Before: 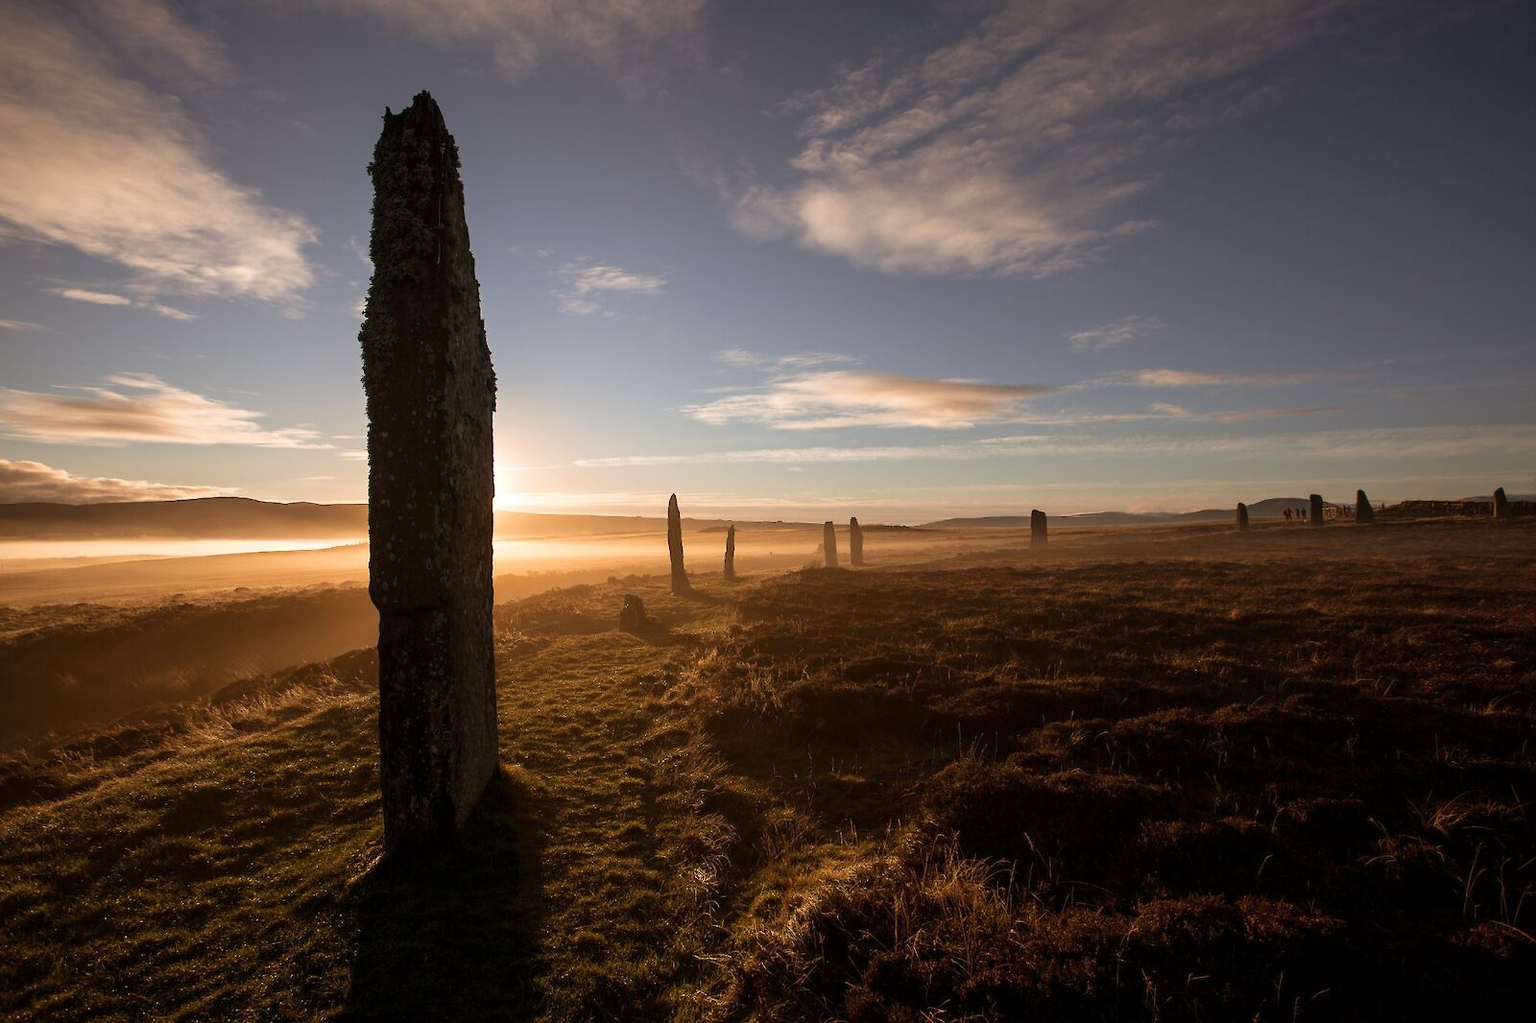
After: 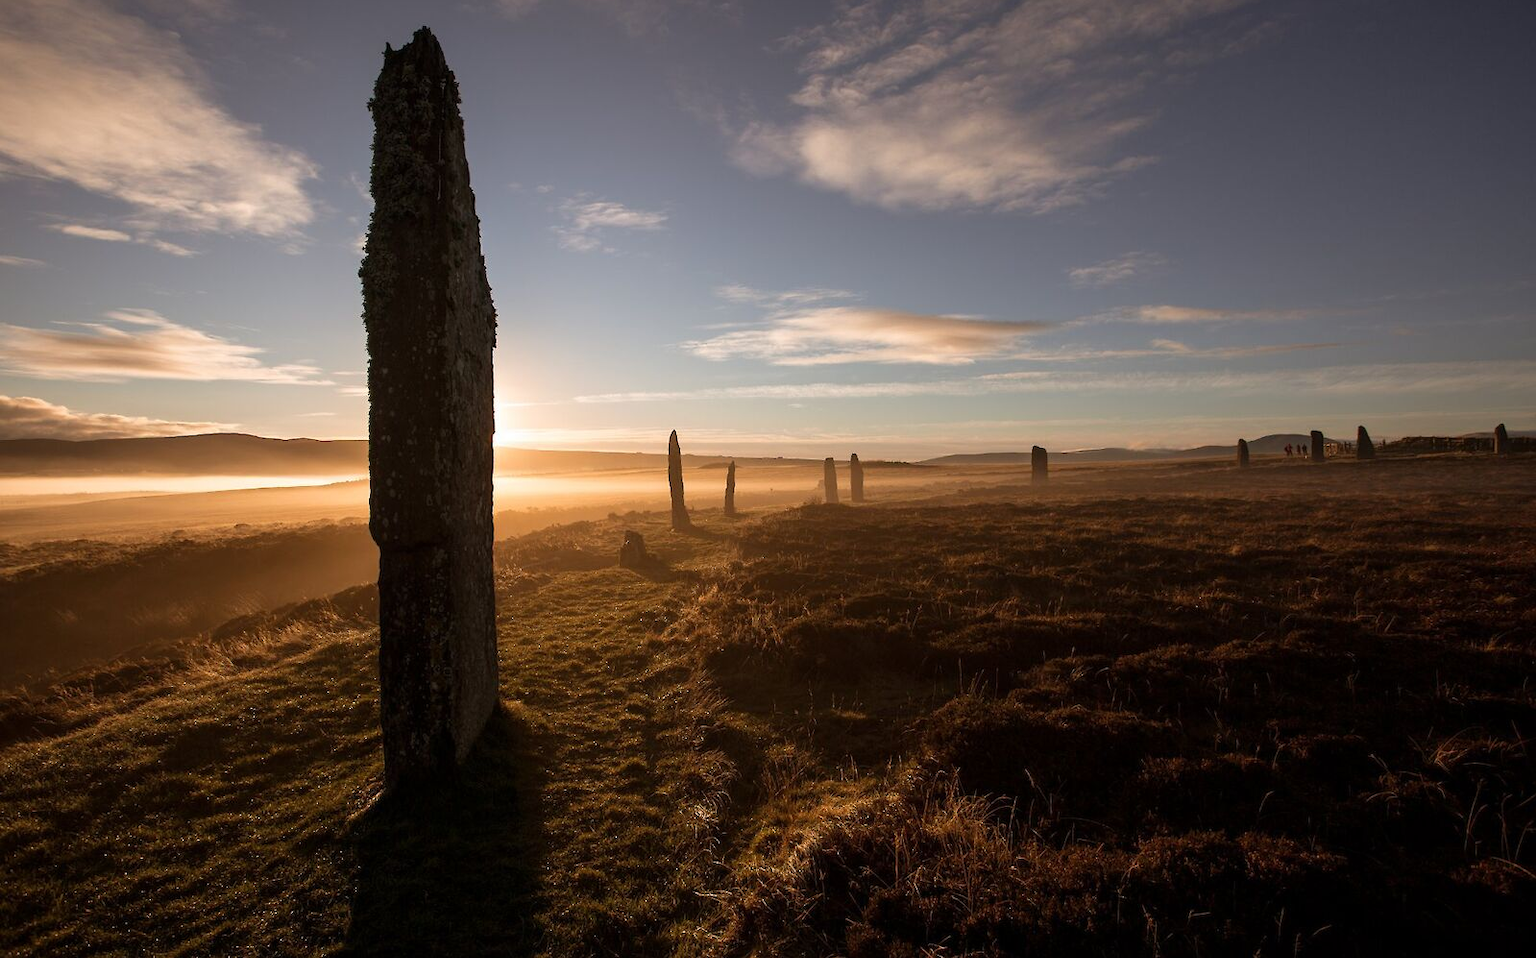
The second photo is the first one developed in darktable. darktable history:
exposure: compensate exposure bias true, compensate highlight preservation false
crop and rotate: top 6.356%
